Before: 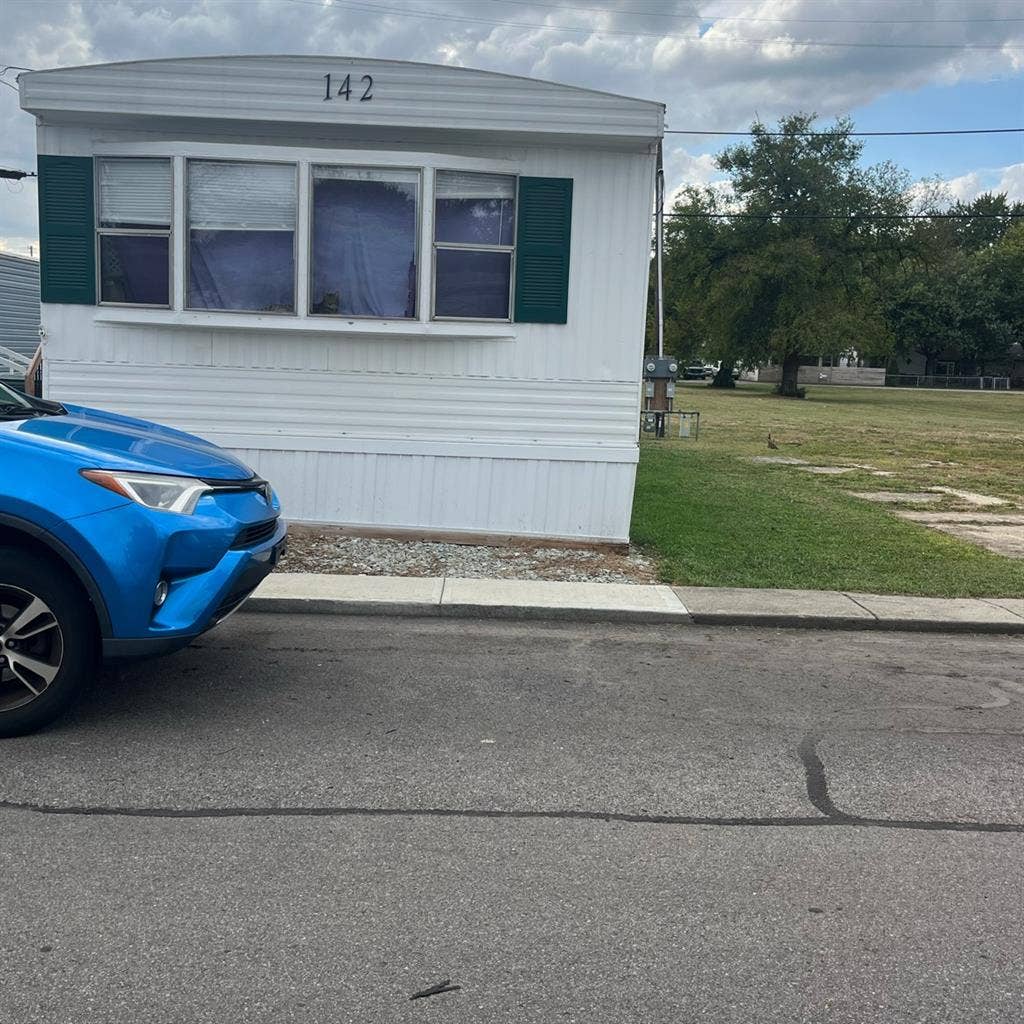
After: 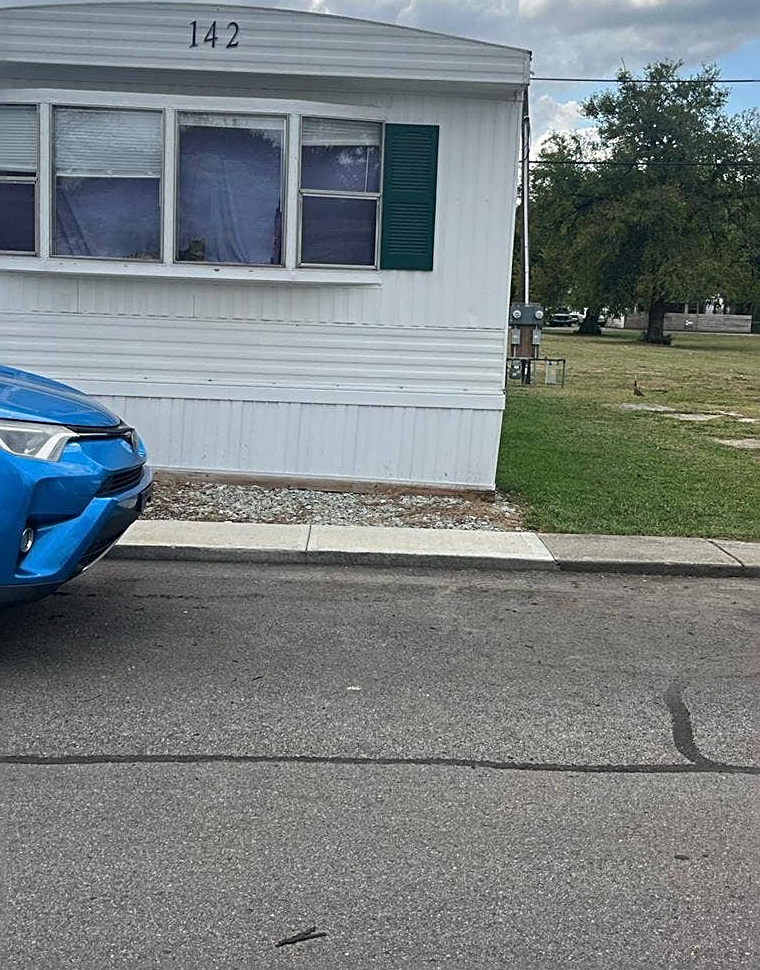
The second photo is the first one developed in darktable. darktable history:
sharpen: radius 2.767
crop and rotate: left 13.15%, top 5.251%, right 12.609%
